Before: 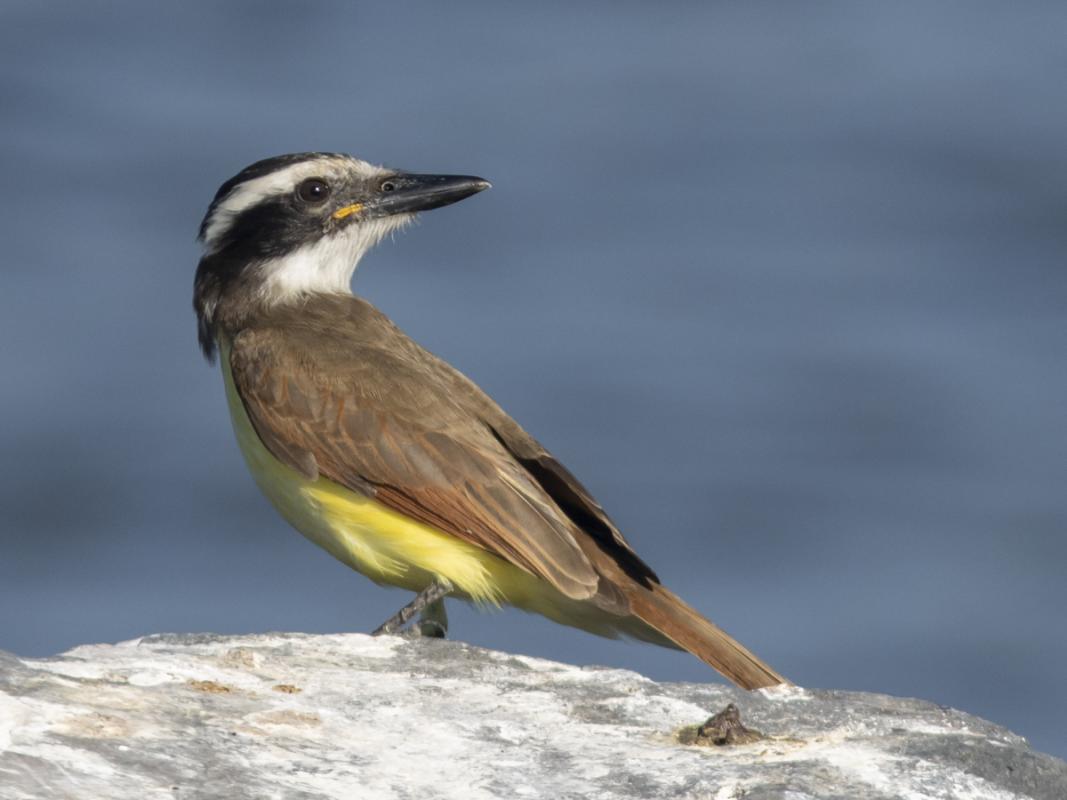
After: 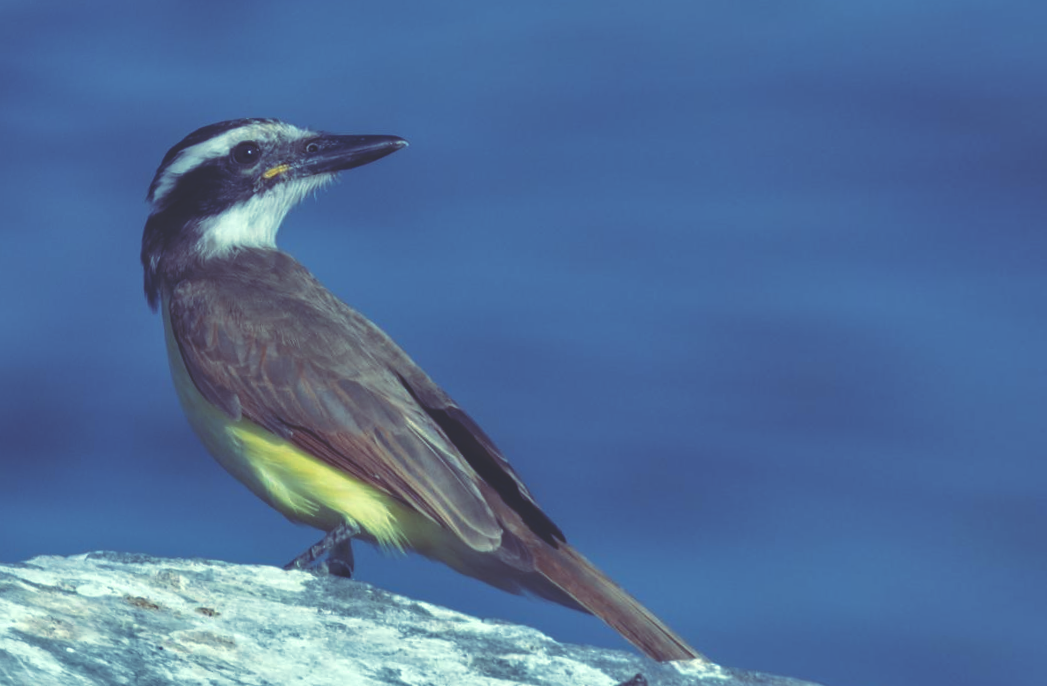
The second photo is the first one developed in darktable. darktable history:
rgb curve: curves: ch0 [(0, 0.186) (0.314, 0.284) (0.576, 0.466) (0.805, 0.691) (0.936, 0.886)]; ch1 [(0, 0.186) (0.314, 0.284) (0.581, 0.534) (0.771, 0.746) (0.936, 0.958)]; ch2 [(0, 0.216) (0.275, 0.39) (1, 1)], mode RGB, independent channels, compensate middle gray true, preserve colors none
shadows and highlights: soften with gaussian
rotate and perspective: rotation 1.69°, lens shift (vertical) -0.023, lens shift (horizontal) -0.291, crop left 0.025, crop right 0.988, crop top 0.092, crop bottom 0.842
